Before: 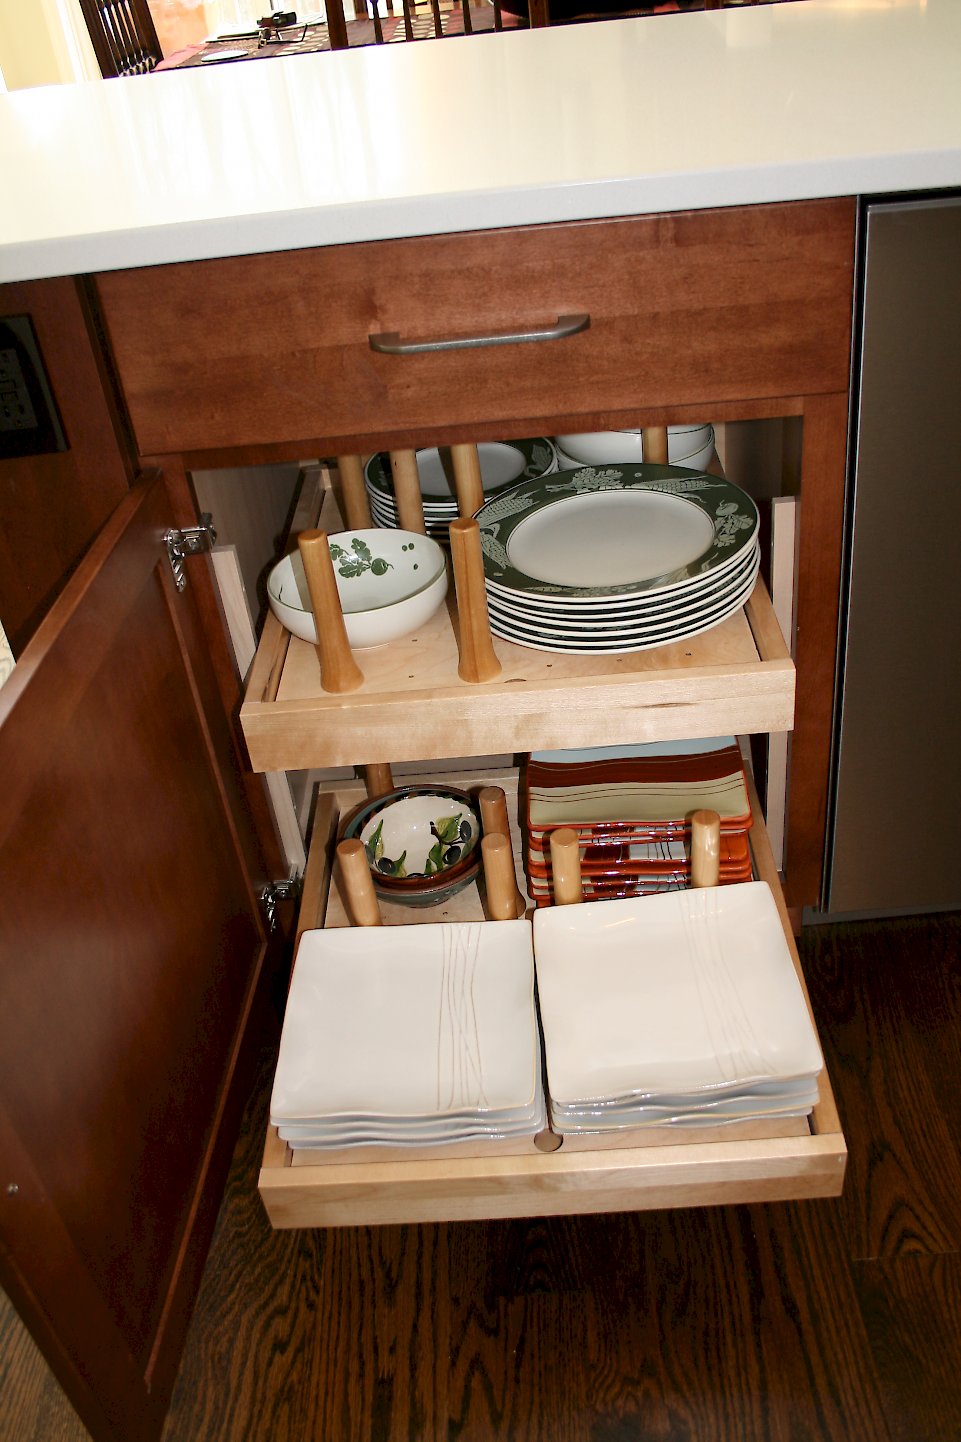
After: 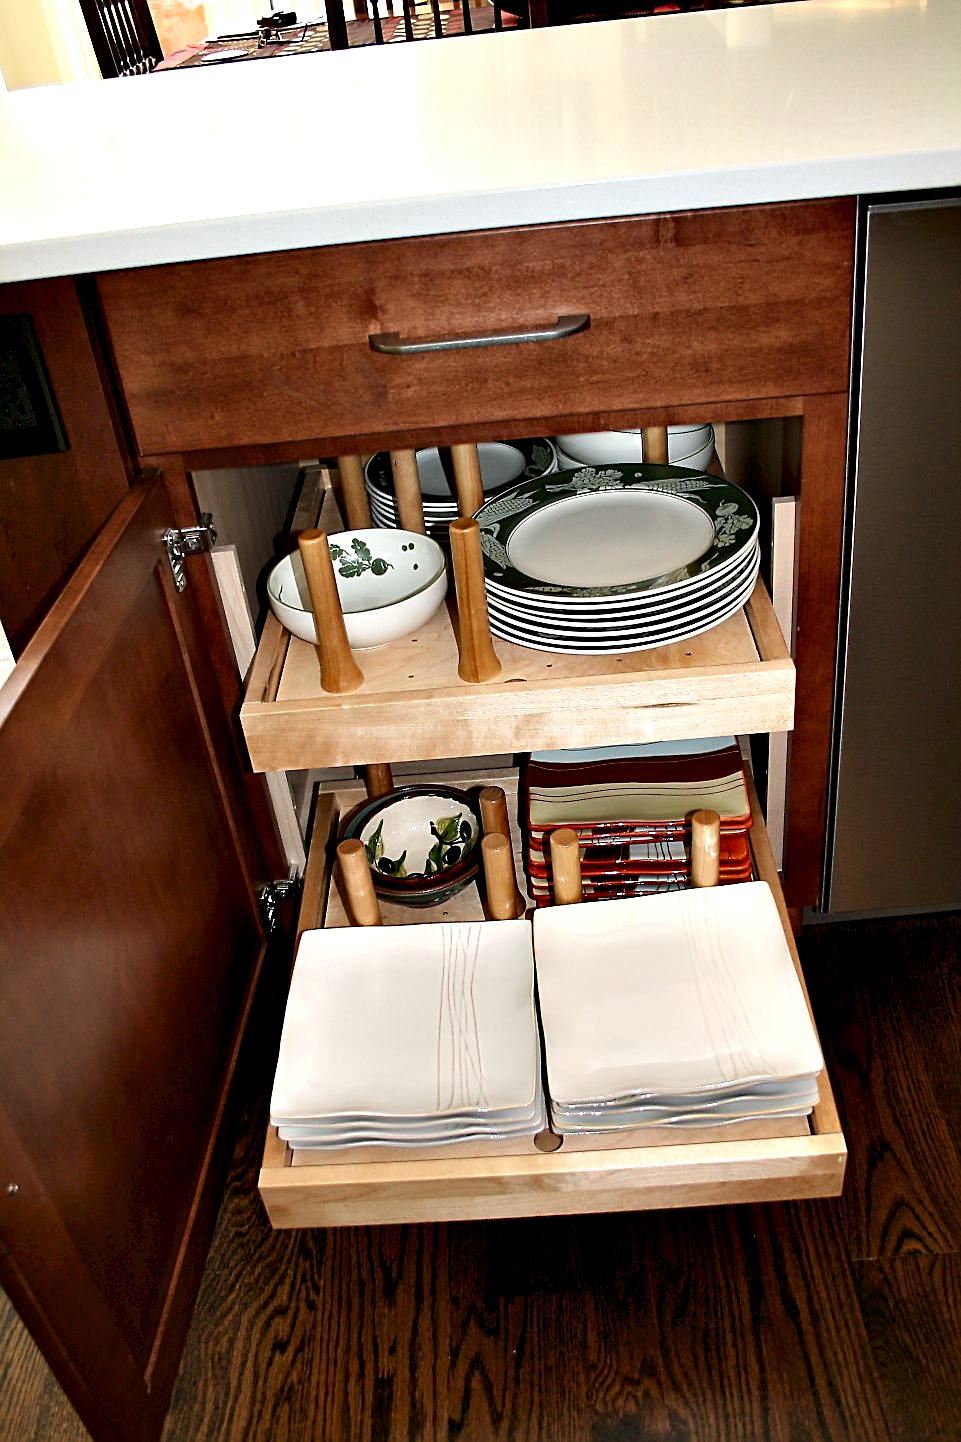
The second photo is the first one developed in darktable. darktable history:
contrast equalizer: octaves 7, y [[0.6 ×6], [0.55 ×6], [0 ×6], [0 ×6], [0 ×6]]
sharpen: on, module defaults
